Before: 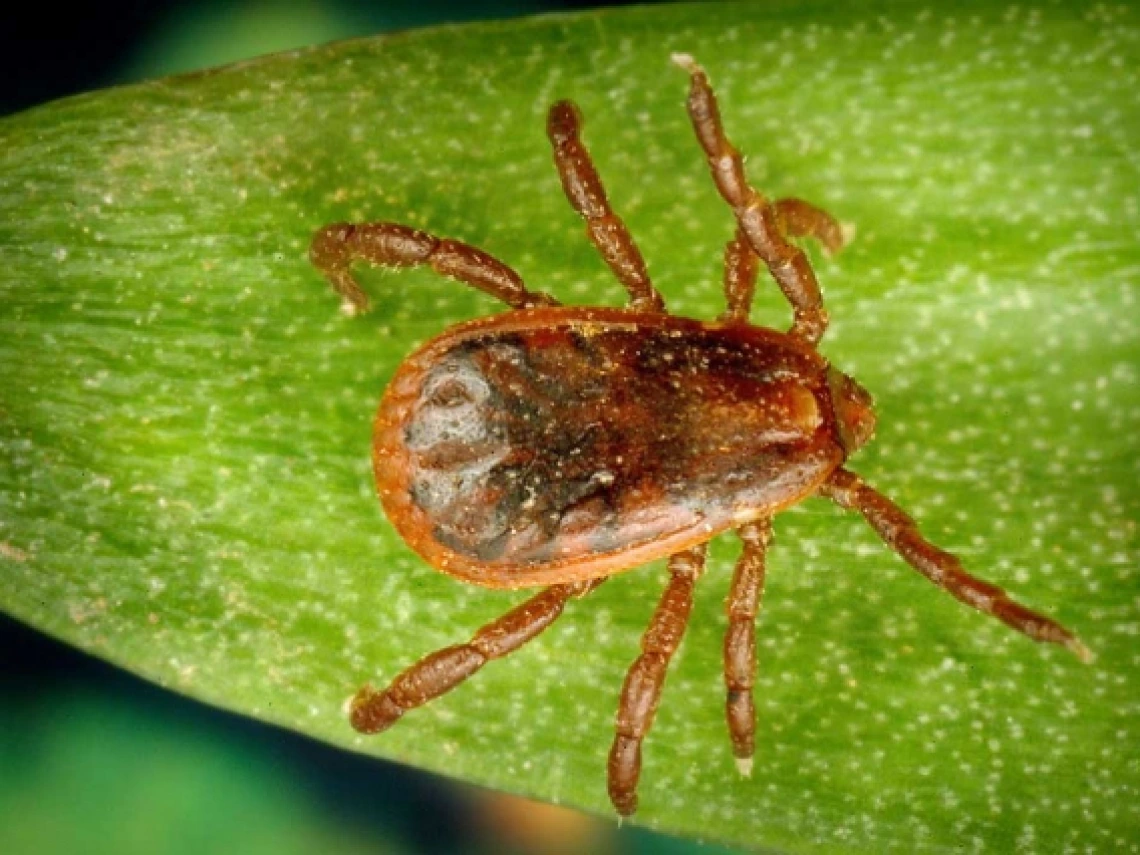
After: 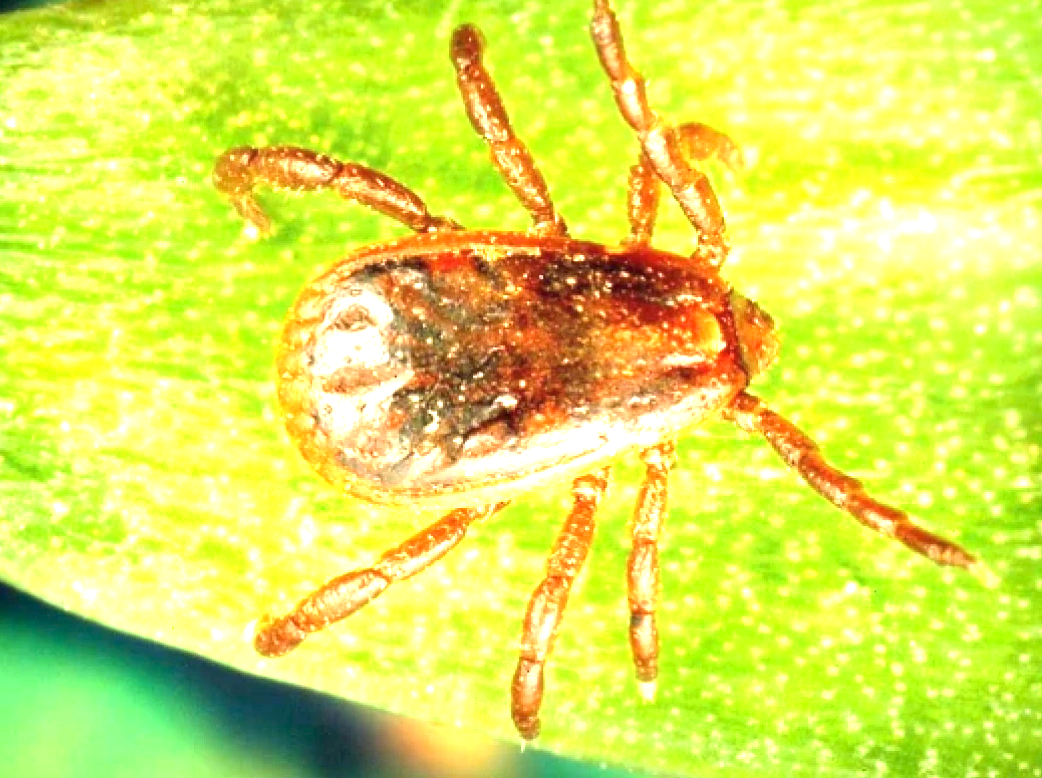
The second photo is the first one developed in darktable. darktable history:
crop and rotate: left 8.512%, top 8.939%
exposure: exposure 2.002 EV, compensate highlight preservation false
color balance rgb: shadows lift › luminance -5.317%, shadows lift › chroma 1.23%, shadows lift › hue 218.34°, perceptual saturation grading › global saturation 0.047%, saturation formula JzAzBz (2021)
